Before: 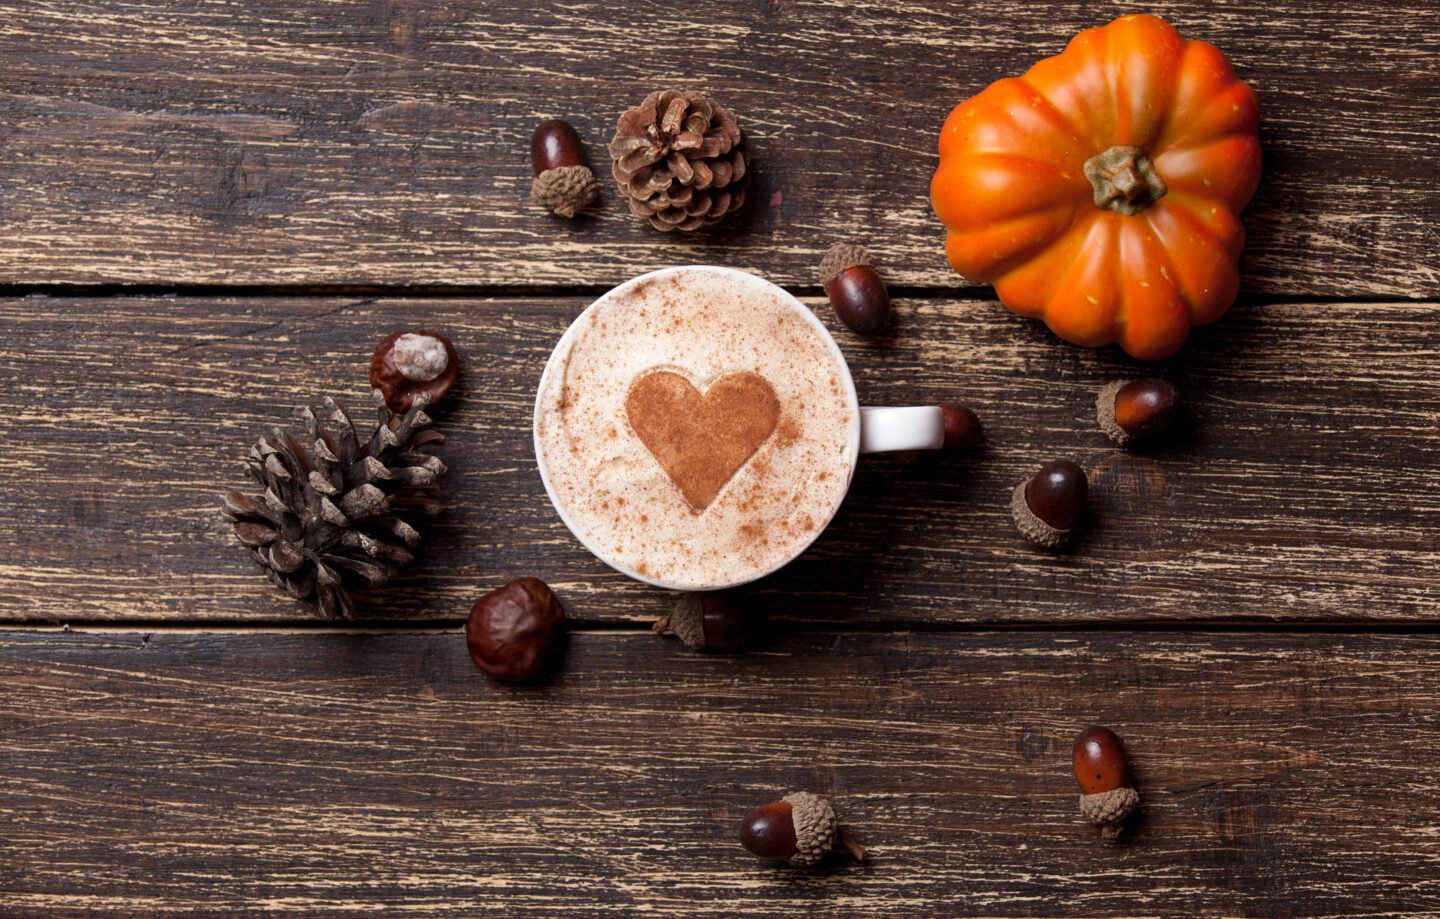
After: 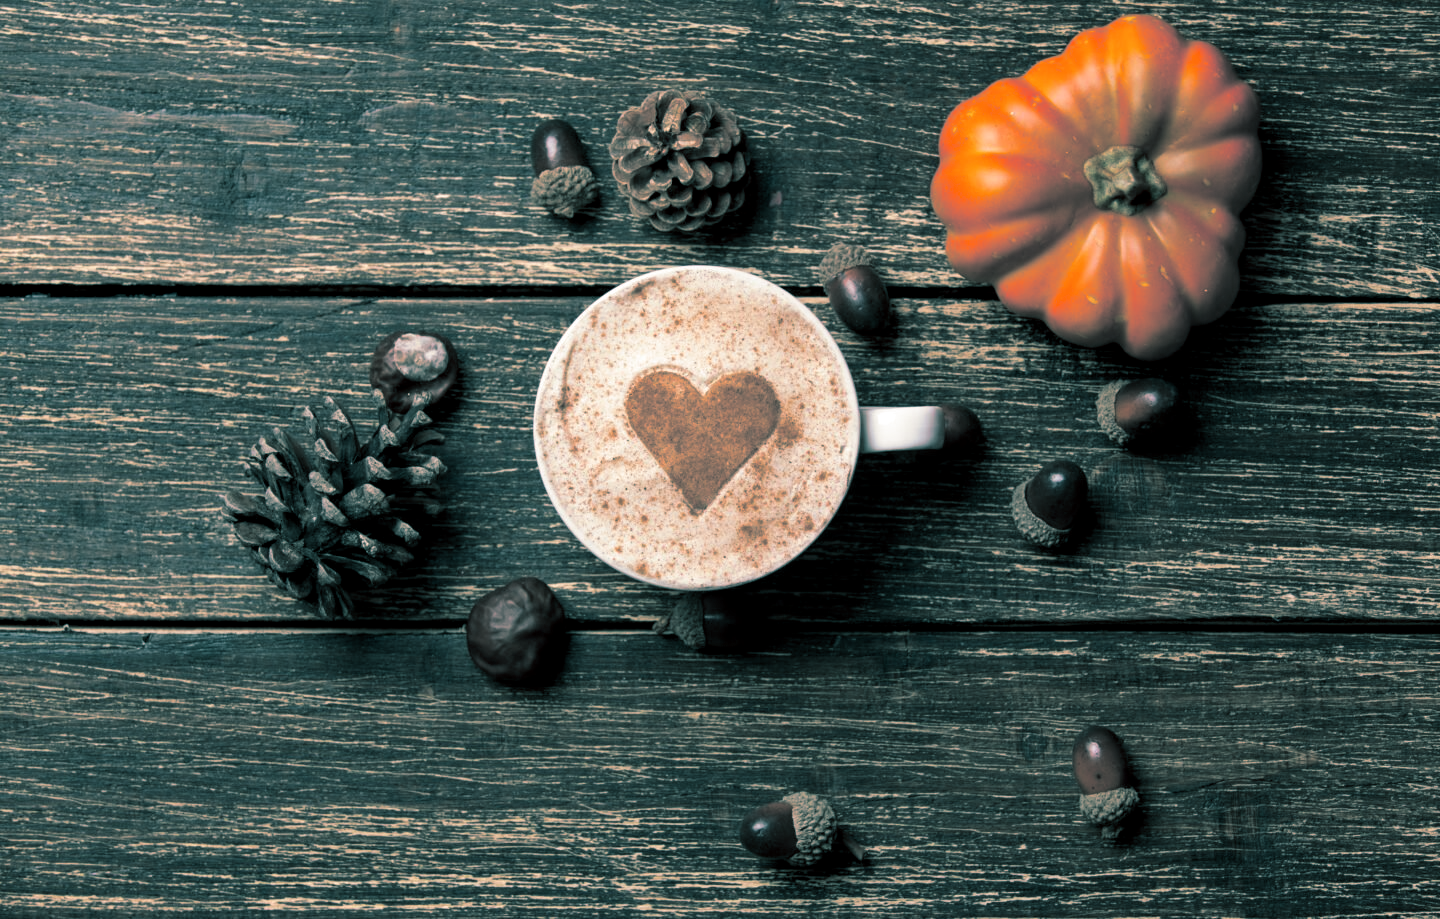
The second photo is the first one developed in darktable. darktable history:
split-toning: shadows › hue 186.43°, highlights › hue 49.29°, compress 30.29%
contrast equalizer: y [[0.509, 0.517, 0.523, 0.523, 0.517, 0.509], [0.5 ×6], [0.5 ×6], [0 ×6], [0 ×6]]
